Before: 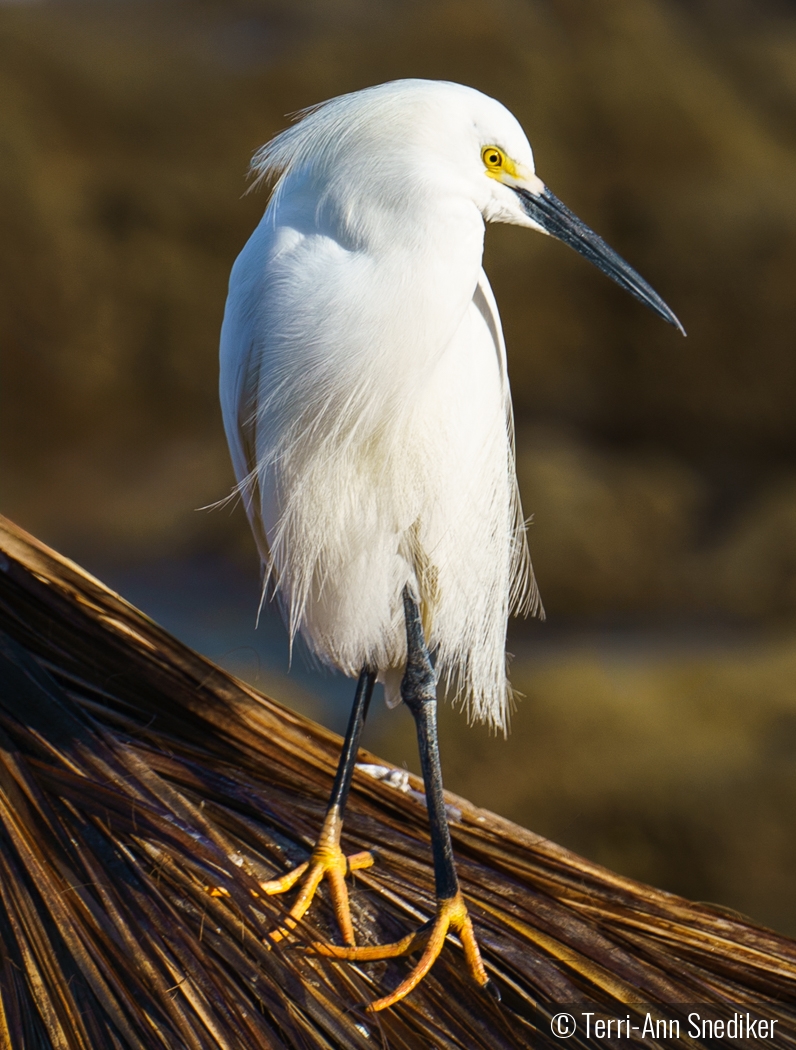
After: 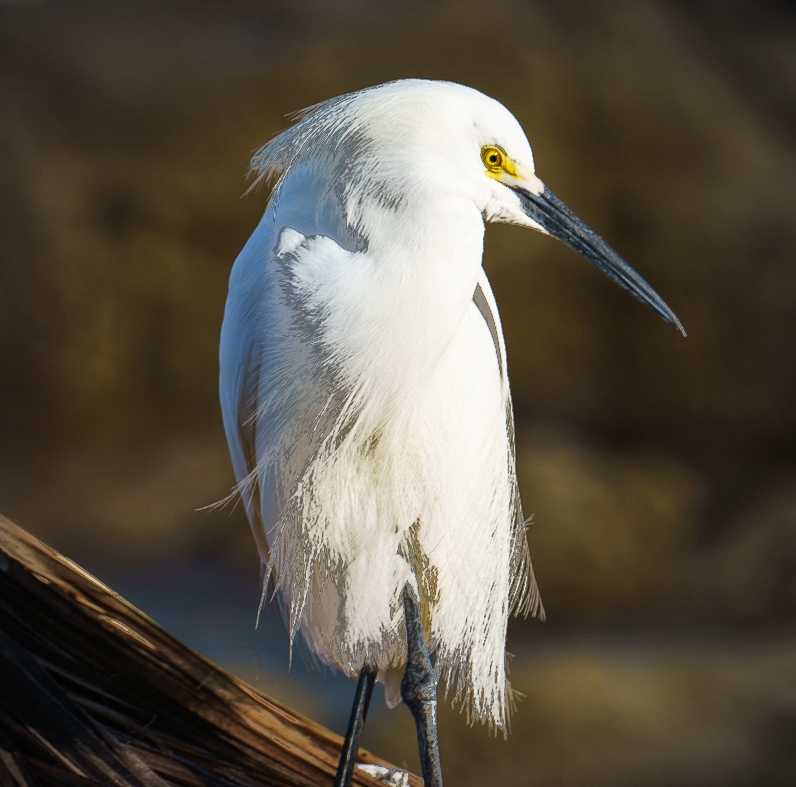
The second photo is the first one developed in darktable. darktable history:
fill light: exposure -0.73 EV, center 0.69, width 2.2
crop: bottom 24.988%
vignetting: fall-off start 74.49%, fall-off radius 65.9%, brightness -0.628, saturation -0.68
